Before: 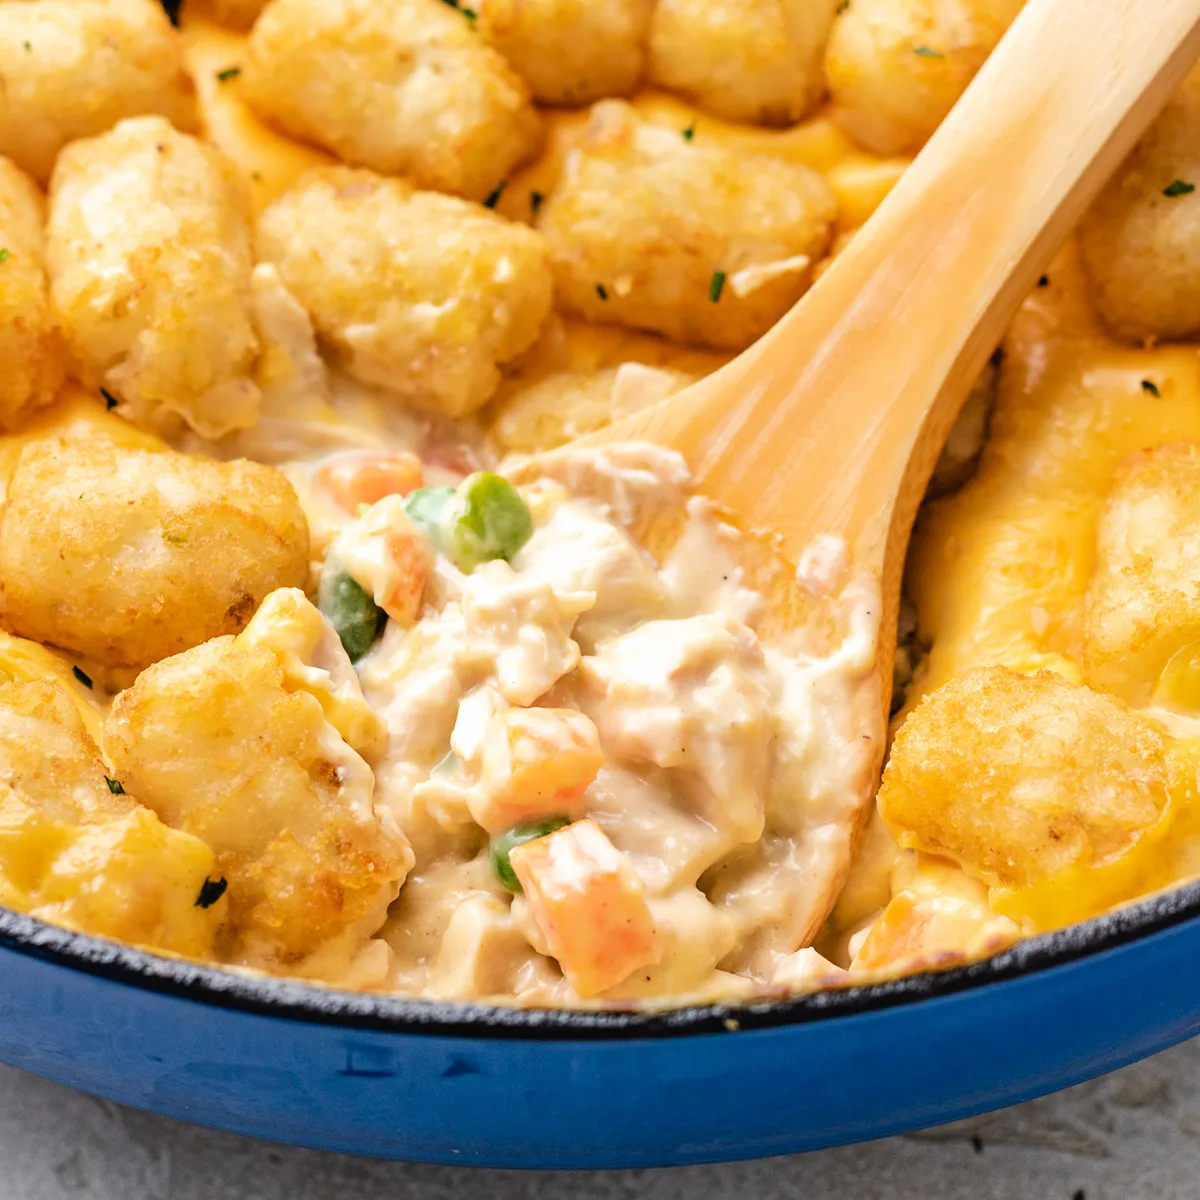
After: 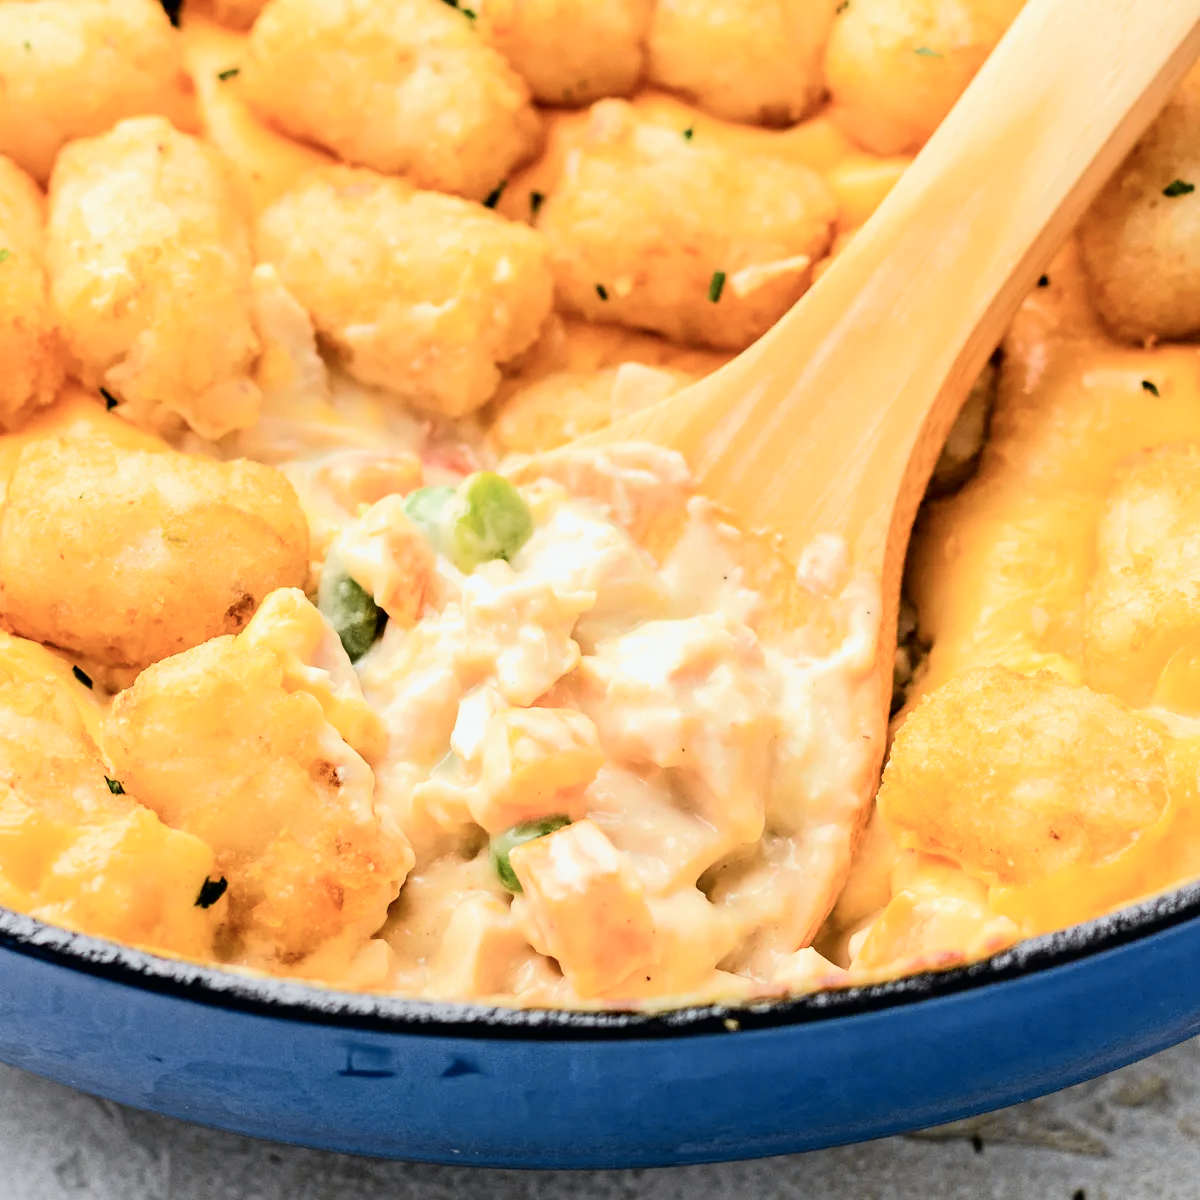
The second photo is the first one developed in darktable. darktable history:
tone curve: curves: ch0 [(0, 0) (0.037, 0.011) (0.135, 0.093) (0.266, 0.281) (0.461, 0.555) (0.581, 0.716) (0.675, 0.793) (0.767, 0.849) (0.91, 0.924) (1, 0.979)]; ch1 [(0, 0) (0.292, 0.278) (0.419, 0.423) (0.493, 0.492) (0.506, 0.5) (0.534, 0.529) (0.562, 0.562) (0.641, 0.663) (0.754, 0.76) (1, 1)]; ch2 [(0, 0) (0.294, 0.3) (0.361, 0.372) (0.429, 0.445) (0.478, 0.486) (0.502, 0.498) (0.518, 0.522) (0.531, 0.549) (0.561, 0.579) (0.64, 0.645) (0.7, 0.7) (0.861, 0.808) (1, 0.951)], color space Lab, independent channels, preserve colors none
